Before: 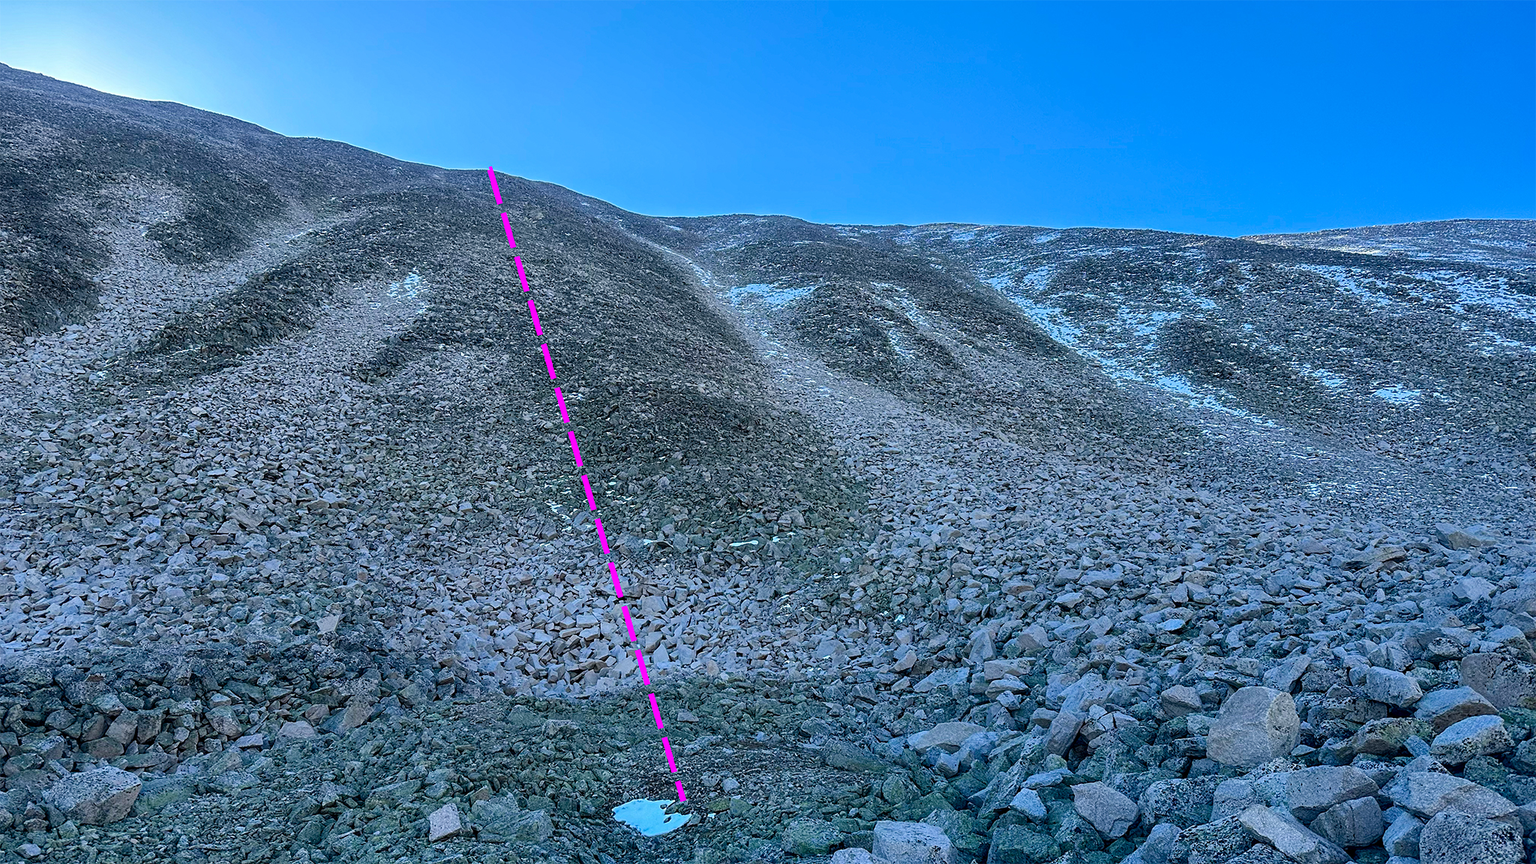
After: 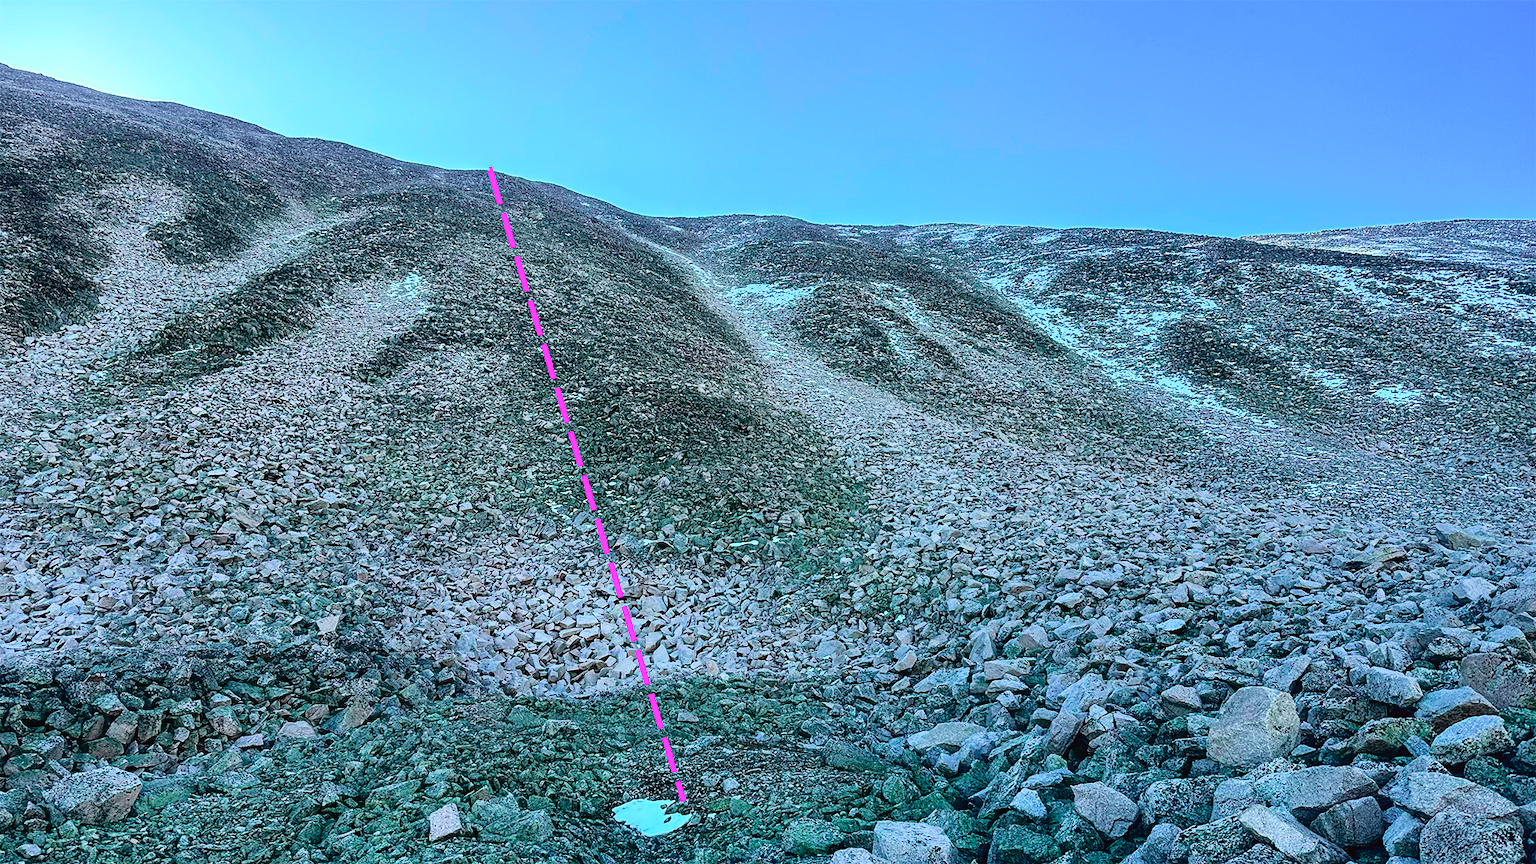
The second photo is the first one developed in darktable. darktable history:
velvia: on, module defaults
tone curve: curves: ch0 [(0, 0.022) (0.177, 0.086) (0.392, 0.438) (0.704, 0.844) (0.858, 0.938) (1, 0.981)]; ch1 [(0, 0) (0.402, 0.36) (0.476, 0.456) (0.498, 0.501) (0.518, 0.521) (0.58, 0.598) (0.619, 0.65) (0.692, 0.737) (1, 1)]; ch2 [(0, 0) (0.415, 0.438) (0.483, 0.499) (0.503, 0.507) (0.526, 0.537) (0.563, 0.624) (0.626, 0.714) (0.699, 0.753) (0.997, 0.858)], color space Lab, independent channels, preserve colors none
